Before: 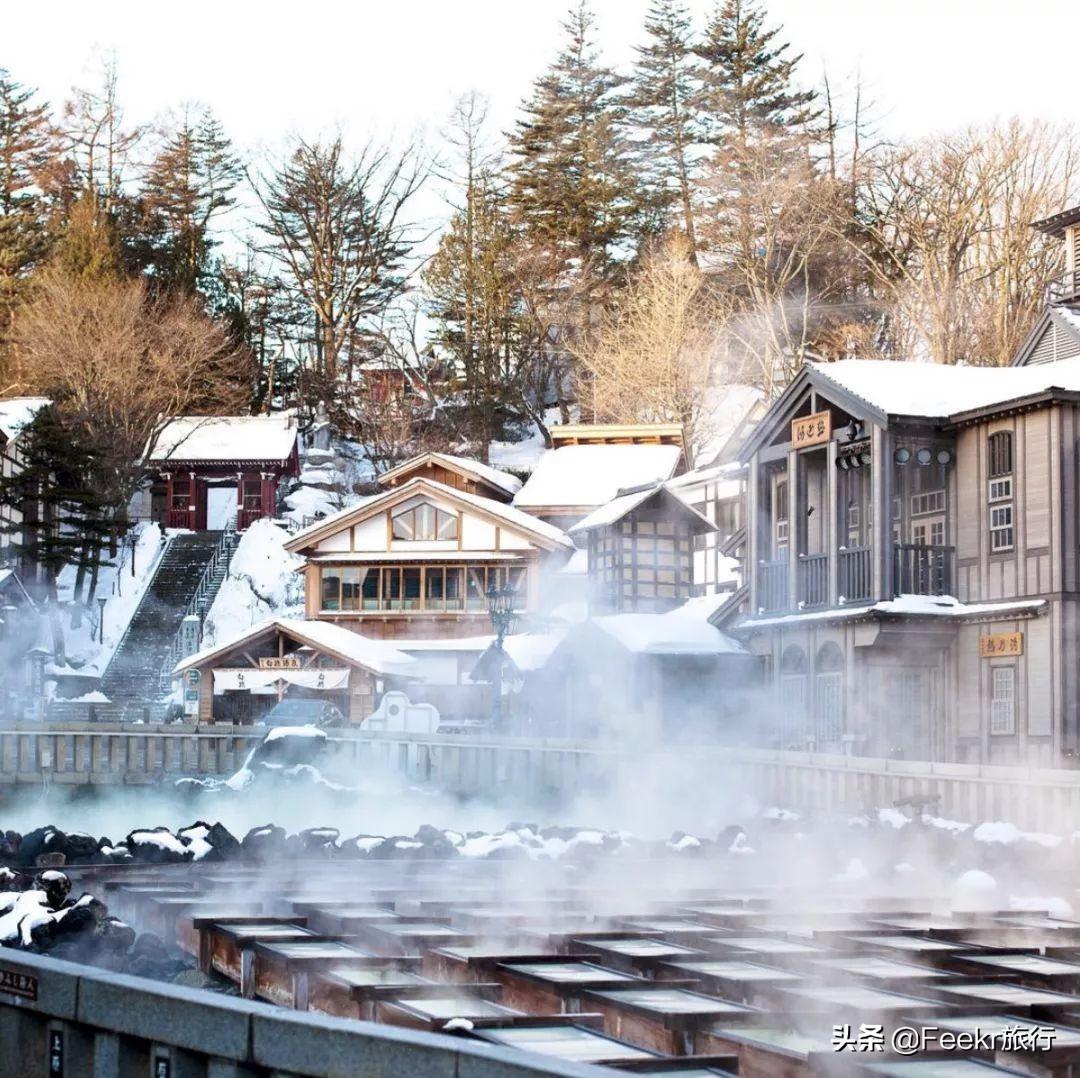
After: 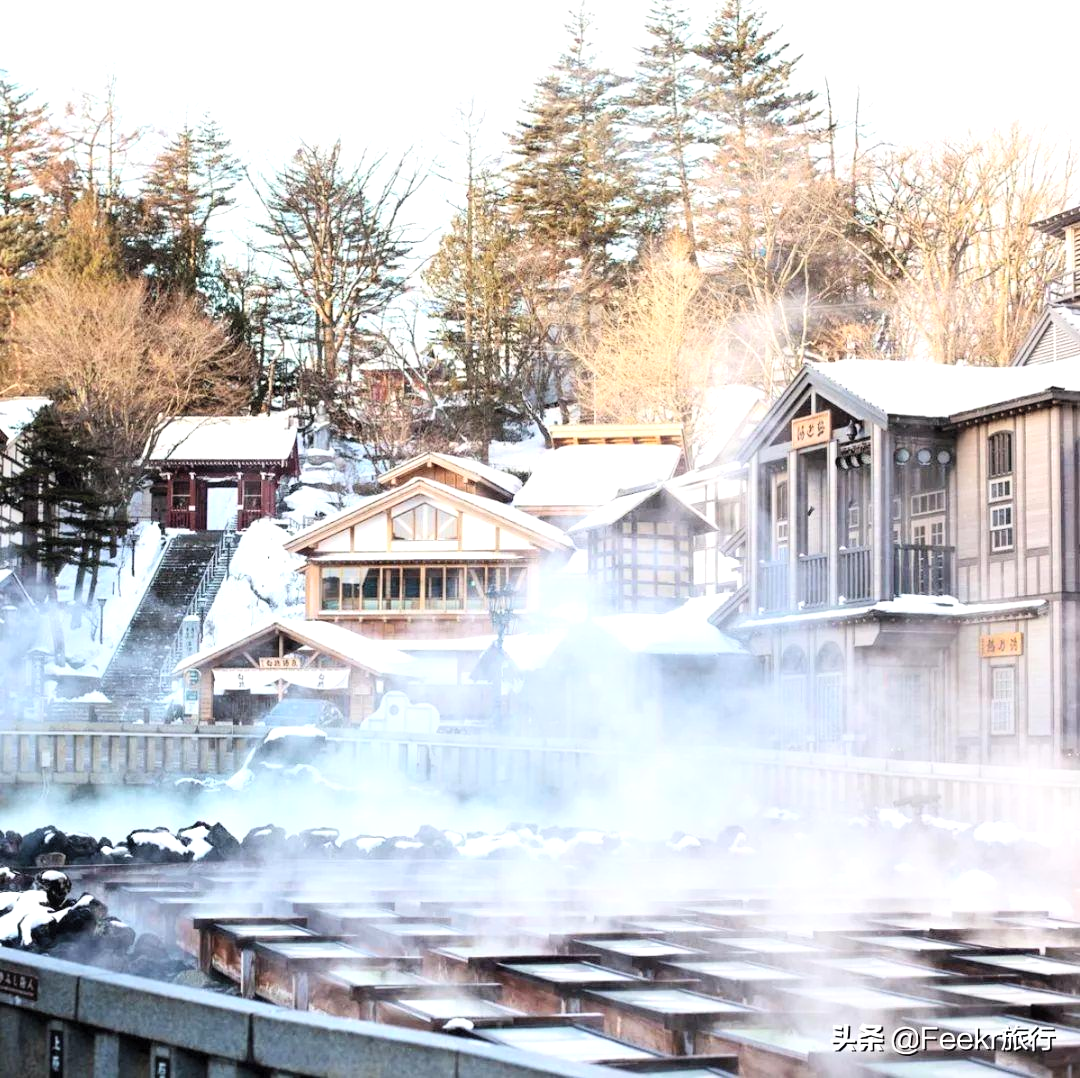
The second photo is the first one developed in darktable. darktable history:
contrast brightness saturation: contrast 0.142, brightness 0.214
tone equalizer: -8 EV -0.388 EV, -7 EV -0.413 EV, -6 EV -0.352 EV, -5 EV -0.218 EV, -3 EV 0.206 EV, -2 EV 0.315 EV, -1 EV 0.401 EV, +0 EV 0.433 EV
